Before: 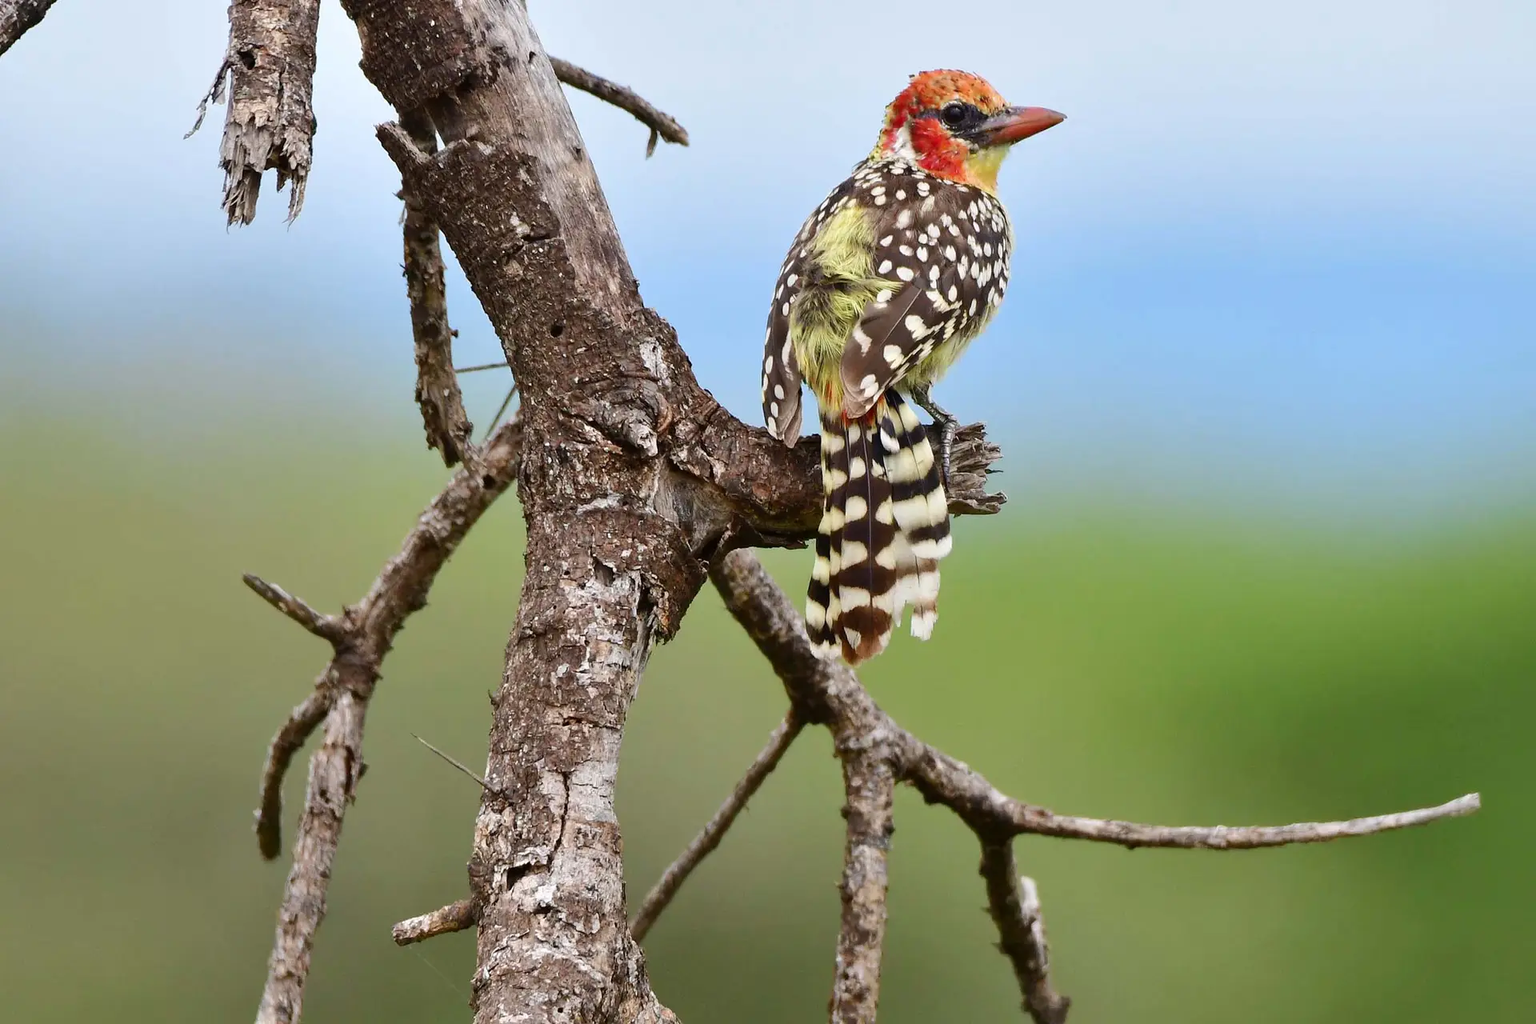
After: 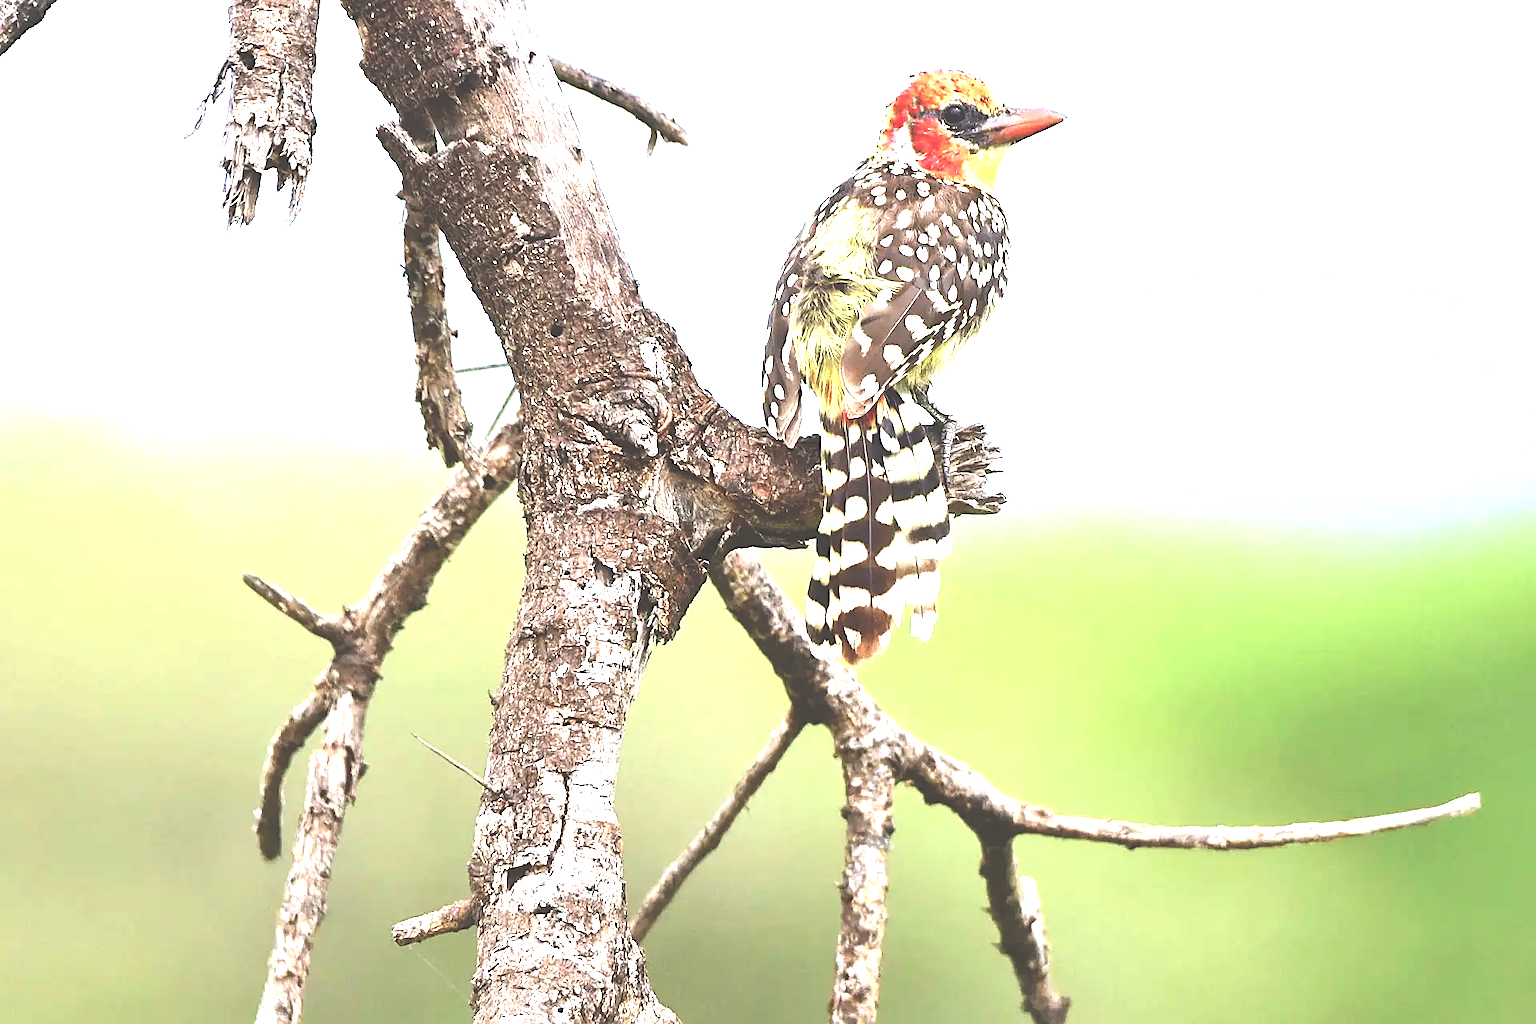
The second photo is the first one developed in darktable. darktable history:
exposure: black level correction -0.023, exposure 1.395 EV, compensate highlight preservation false
sharpen: on, module defaults
tone equalizer: -8 EV -0.421 EV, -7 EV -0.357 EV, -6 EV -0.345 EV, -5 EV -0.188 EV, -3 EV 0.23 EV, -2 EV 0.329 EV, -1 EV 0.403 EV, +0 EV 0.413 EV, edges refinement/feathering 500, mask exposure compensation -1.57 EV, preserve details no
